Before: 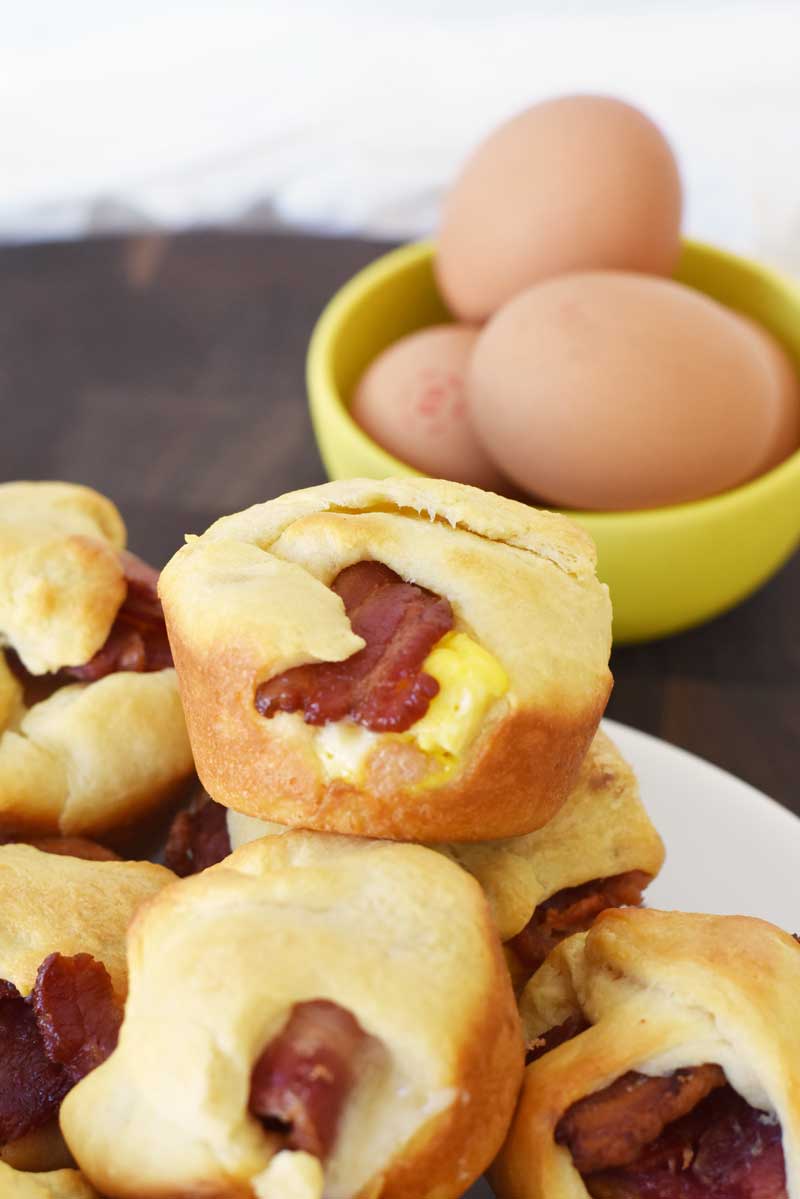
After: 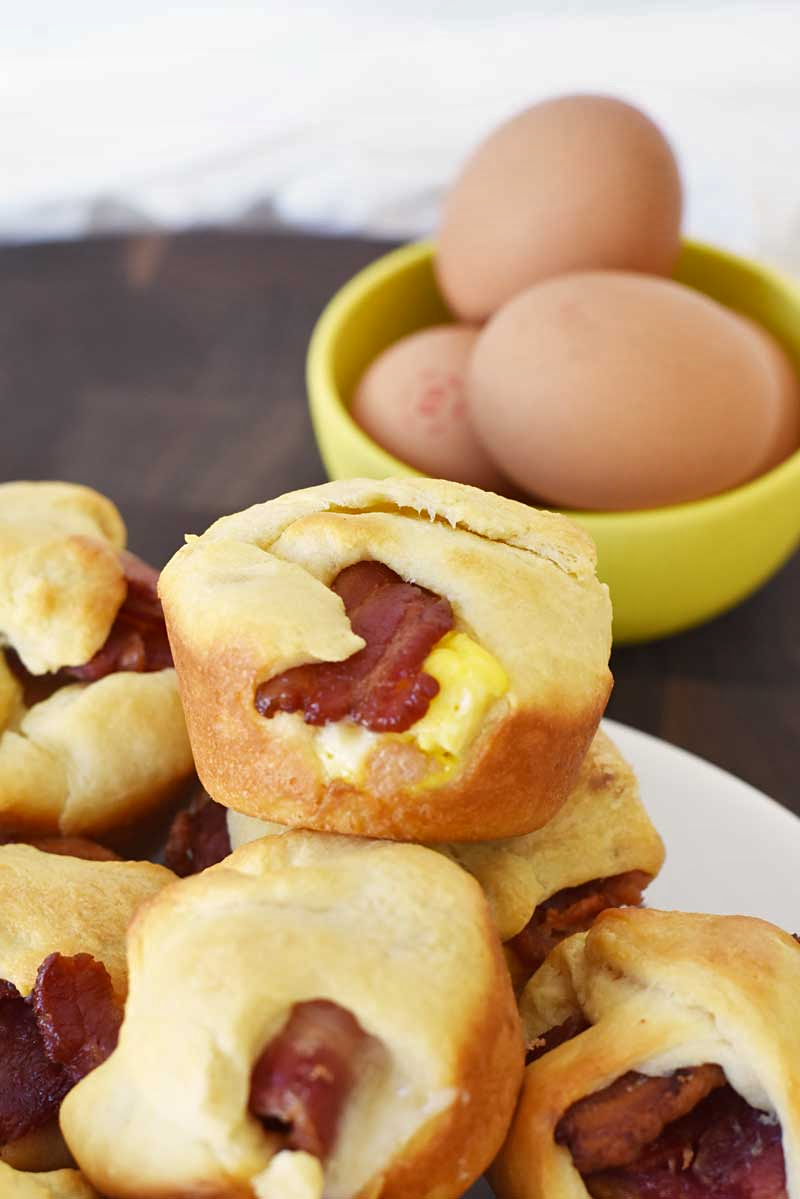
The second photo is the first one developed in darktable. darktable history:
shadows and highlights: shadows 49, highlights -41, soften with gaussian
sharpen: amount 0.2
